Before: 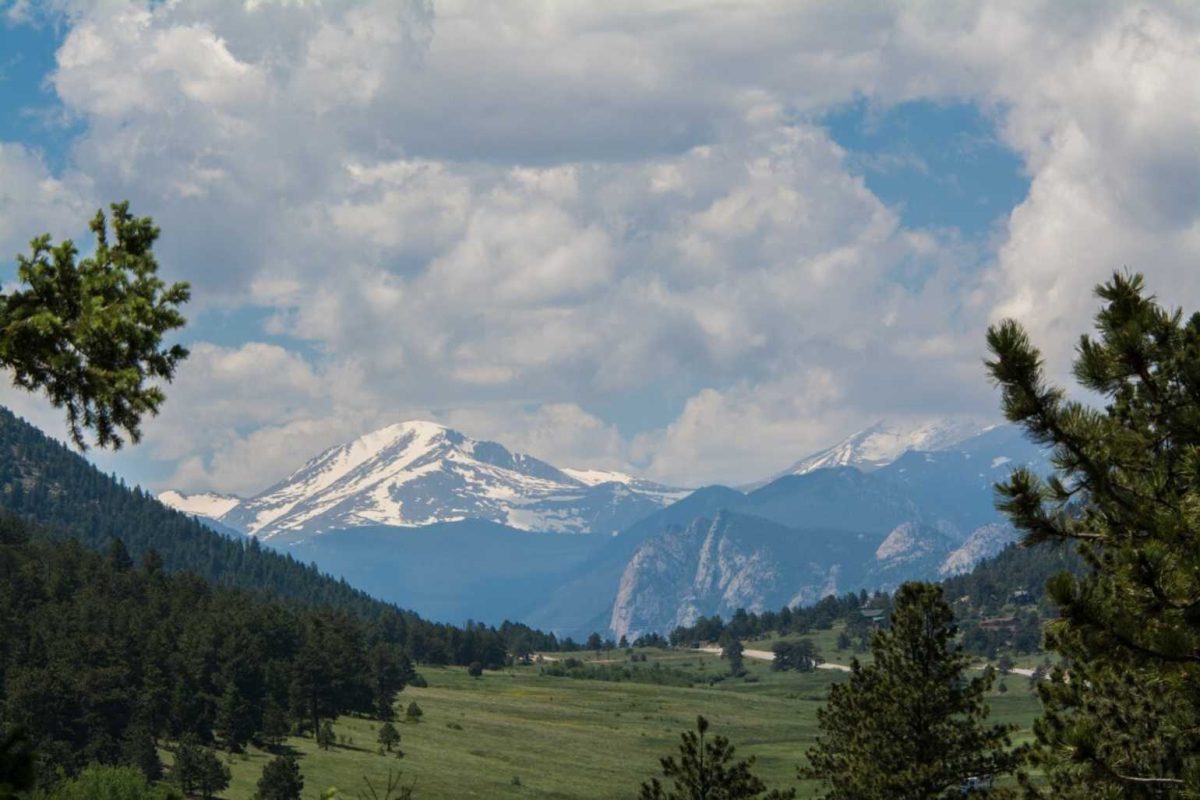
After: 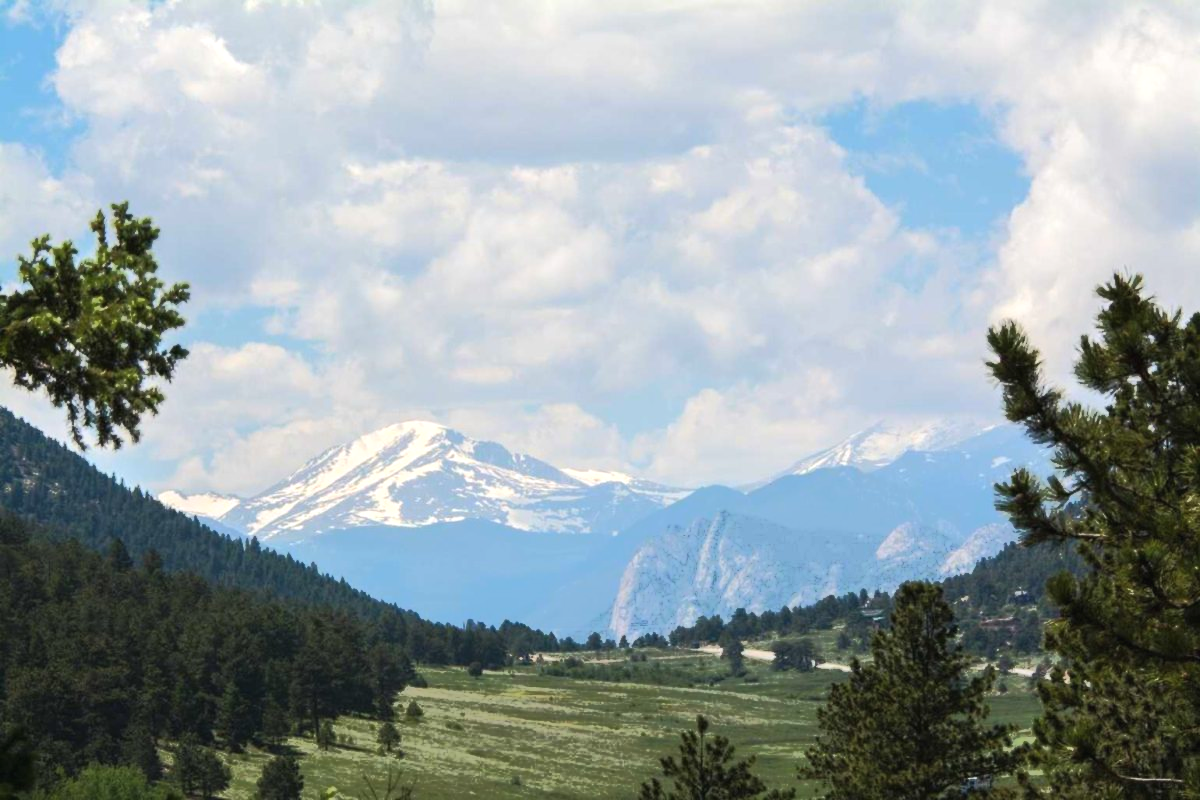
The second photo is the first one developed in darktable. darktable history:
exposure: black level correction -0.002, exposure 0.541 EV, compensate highlight preservation false
tone curve: curves: ch0 [(0, 0) (0.003, 0.003) (0.011, 0.011) (0.025, 0.024) (0.044, 0.043) (0.069, 0.067) (0.1, 0.096) (0.136, 0.131) (0.177, 0.171) (0.224, 0.216) (0.277, 0.267) (0.335, 0.323) (0.399, 0.384) (0.468, 0.451) (0.543, 0.678) (0.623, 0.734) (0.709, 0.795) (0.801, 0.859) (0.898, 0.928) (1, 1)], color space Lab, independent channels
